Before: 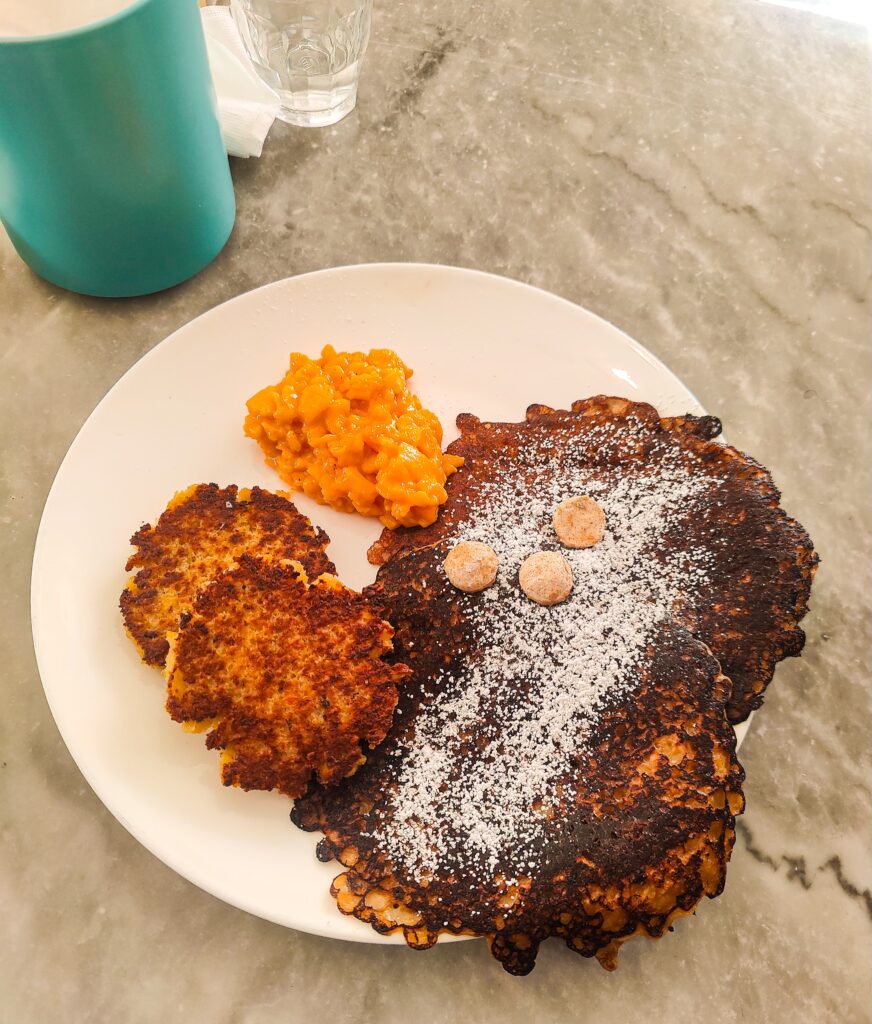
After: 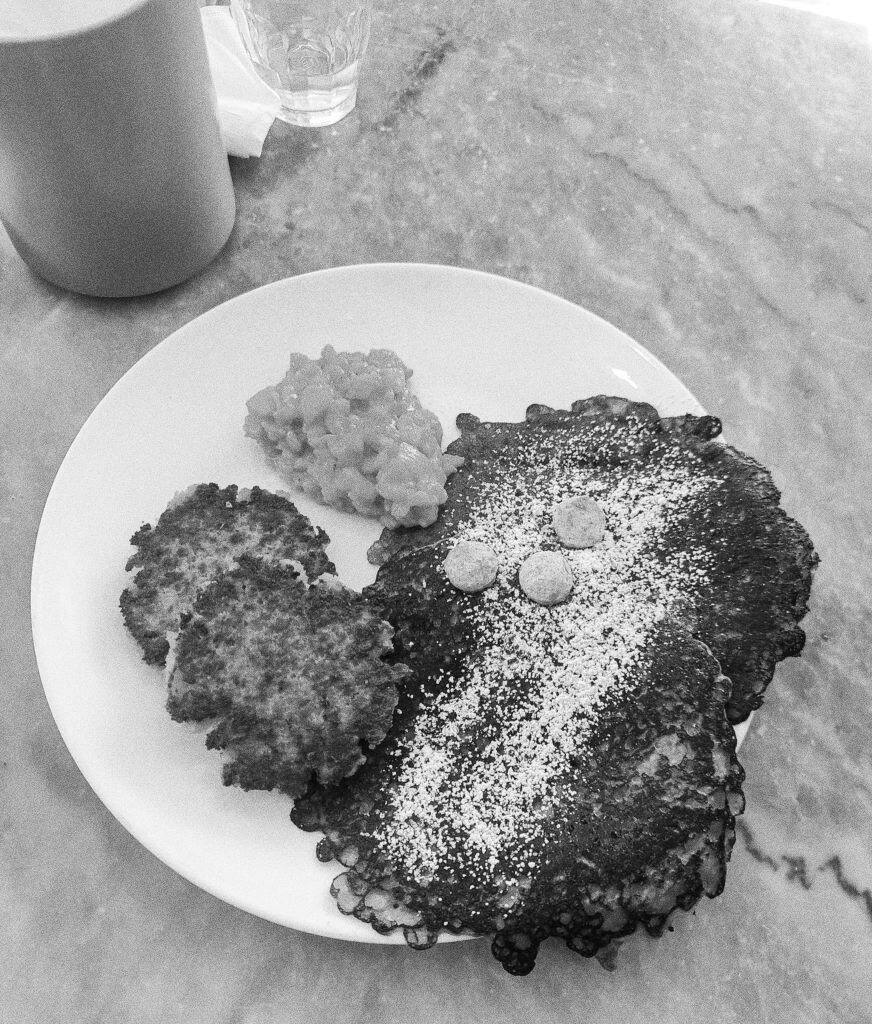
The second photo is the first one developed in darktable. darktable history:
white balance: red 1.004, blue 1.024
grain: coarseness 0.09 ISO, strength 40%
monochrome: on, module defaults
